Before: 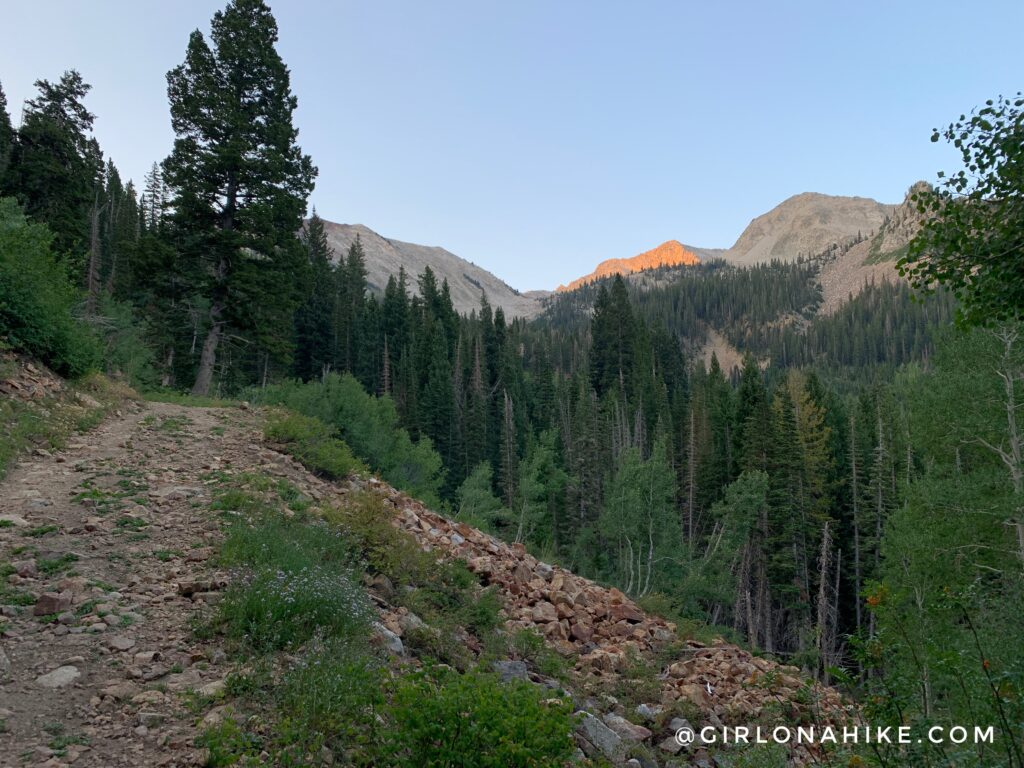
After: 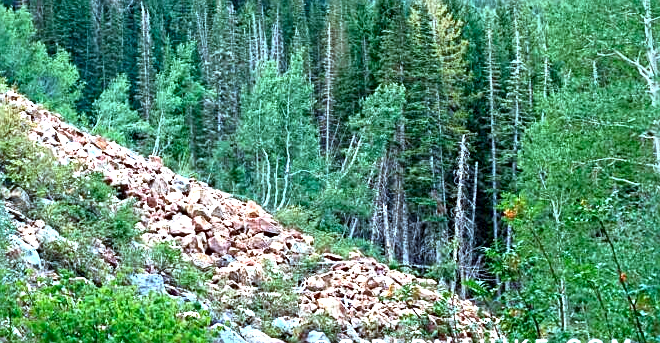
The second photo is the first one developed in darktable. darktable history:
exposure: exposure 2.18 EV, compensate highlight preservation false
local contrast: highlights 100%, shadows 101%, detail 120%, midtone range 0.2
crop and rotate: left 35.521%, top 50.501%, bottom 4.803%
sharpen: on, module defaults
contrast brightness saturation: contrast 0.229, brightness 0.102, saturation 0.291
tone equalizer: -8 EV 0.001 EV, -7 EV -0.002 EV, -6 EV 0.002 EV, -5 EV -0.041 EV, -4 EV -0.143 EV, -3 EV -0.159 EV, -2 EV 0.233 EV, -1 EV 0.704 EV, +0 EV 0.467 EV, edges refinement/feathering 500, mask exposure compensation -1.57 EV, preserve details no
color correction: highlights a* -9.82, highlights b* -21.94
